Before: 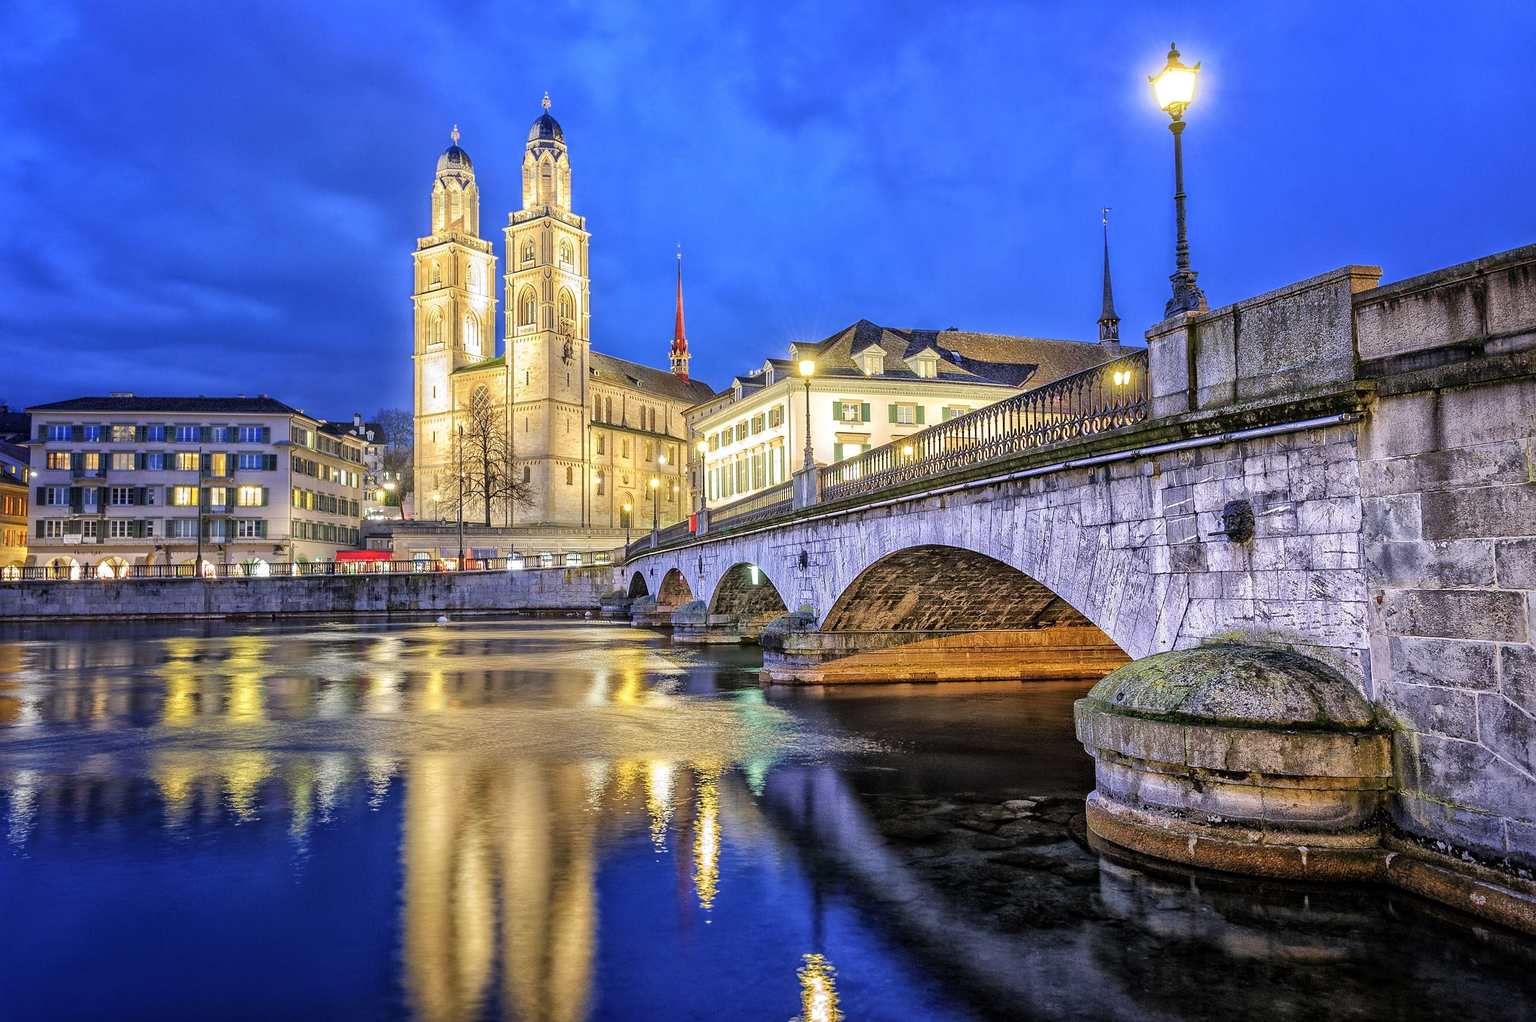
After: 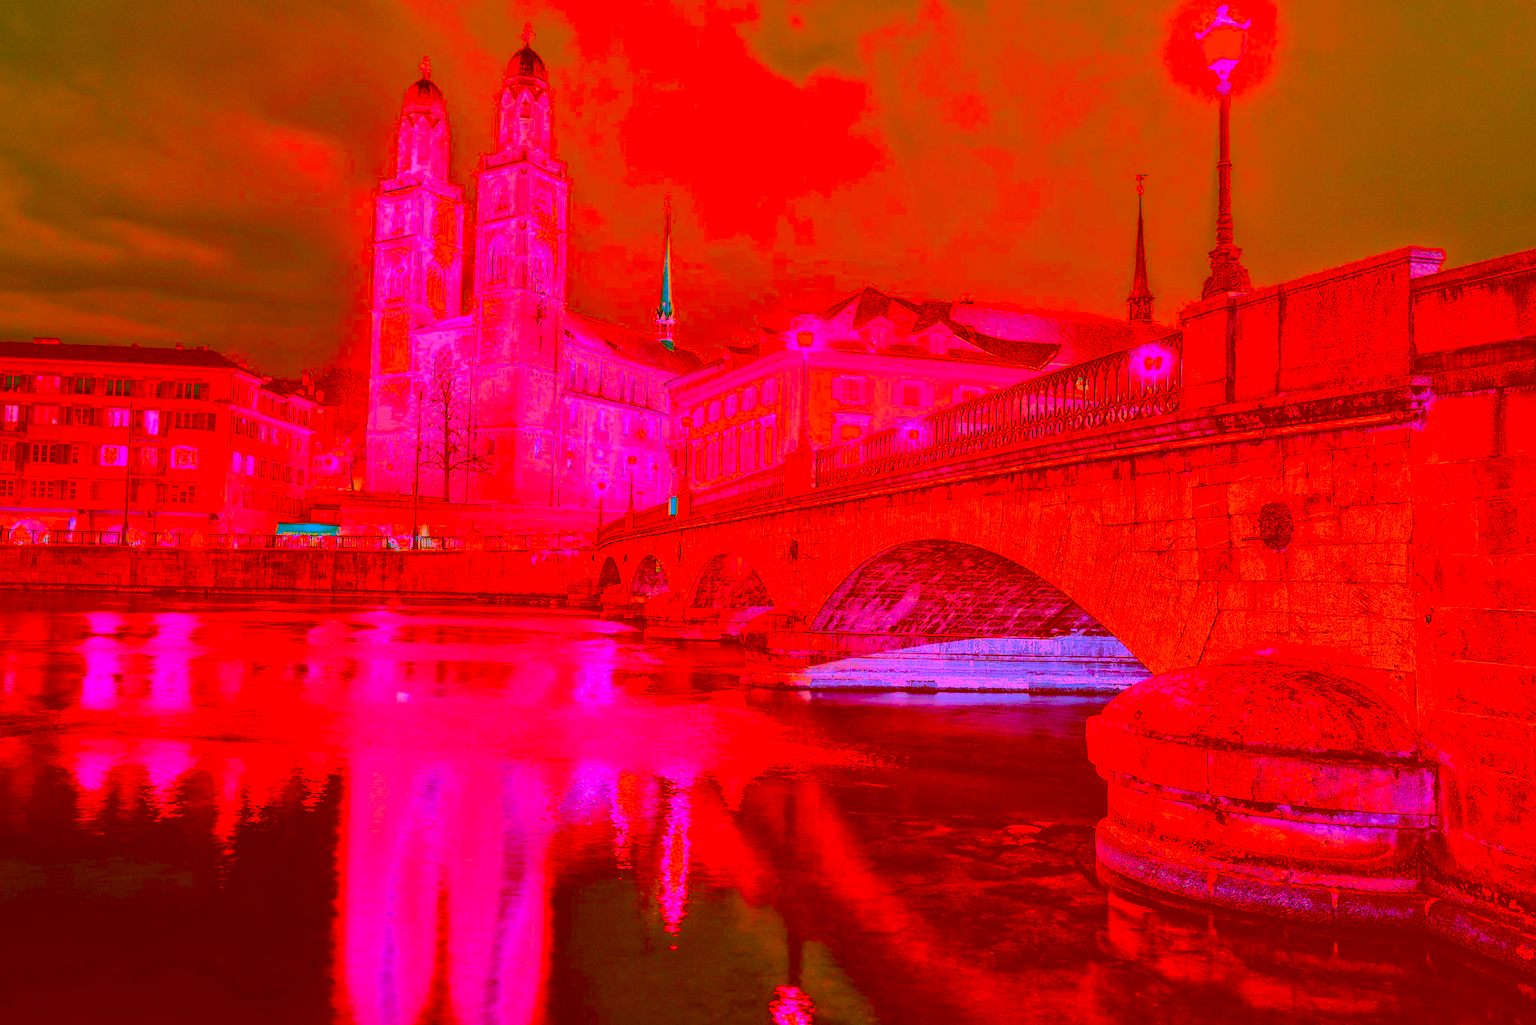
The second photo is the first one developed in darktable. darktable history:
exposure: exposure -0.439 EV, compensate highlight preservation false
color balance rgb: shadows lift › luminance -7.375%, shadows lift › chroma 2.119%, shadows lift › hue 163.56°, perceptual saturation grading › global saturation 20%, perceptual saturation grading › highlights -25.514%, perceptual saturation grading › shadows 49.936%, global vibrance 9.826%
contrast brightness saturation: contrast -0.071, brightness -0.031, saturation -0.112
crop and rotate: angle -2.09°, left 3.101%, top 3.832%, right 1.568%, bottom 0.531%
color correction: highlights a* -39.57, highlights b* -39.58, shadows a* -39.55, shadows b* -39.6, saturation -2.97
color calibration: illuminant same as pipeline (D50), adaptation XYZ, x 0.345, y 0.359, temperature 5014 K
tone curve: curves: ch0 [(0, 0) (0.003, 0.004) (0.011, 0.015) (0.025, 0.033) (0.044, 0.058) (0.069, 0.091) (0.1, 0.131) (0.136, 0.179) (0.177, 0.233) (0.224, 0.295) (0.277, 0.364) (0.335, 0.434) (0.399, 0.51) (0.468, 0.583) (0.543, 0.654) (0.623, 0.724) (0.709, 0.789) (0.801, 0.852) (0.898, 0.924) (1, 1)], preserve colors none
